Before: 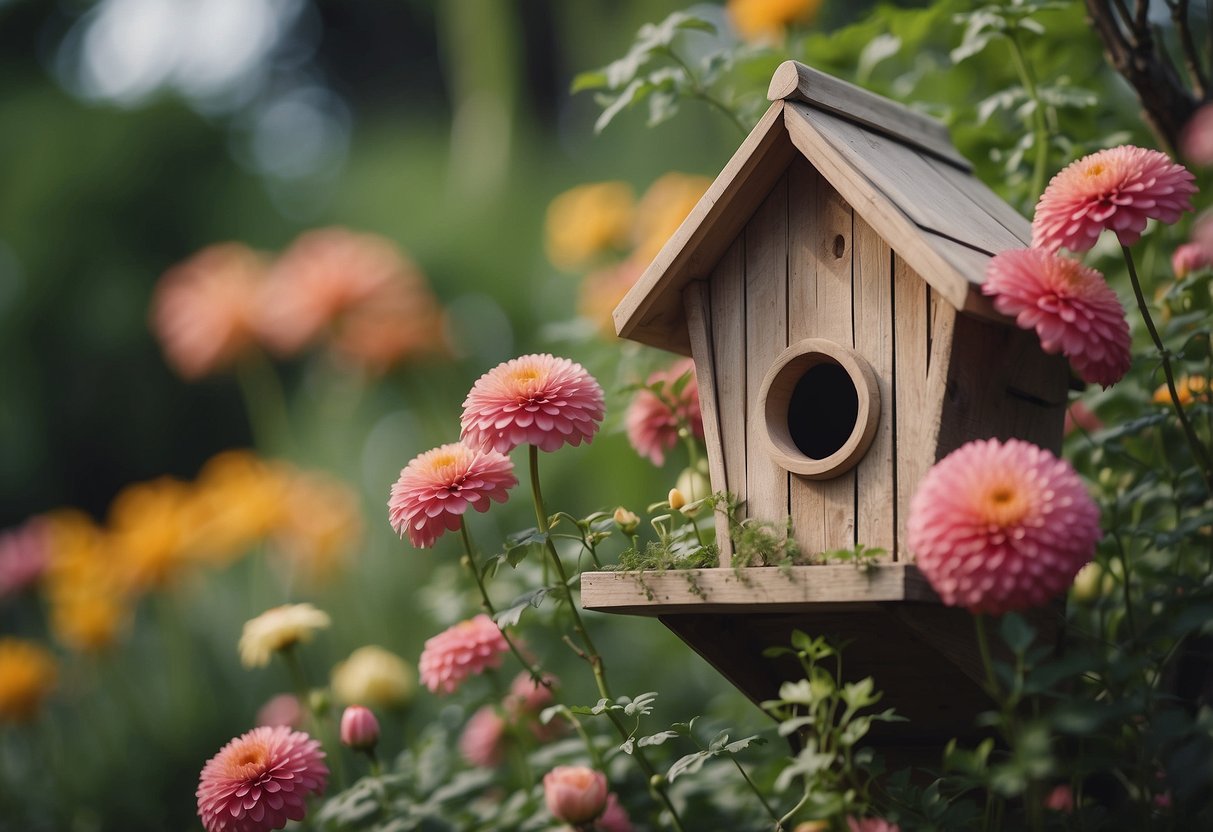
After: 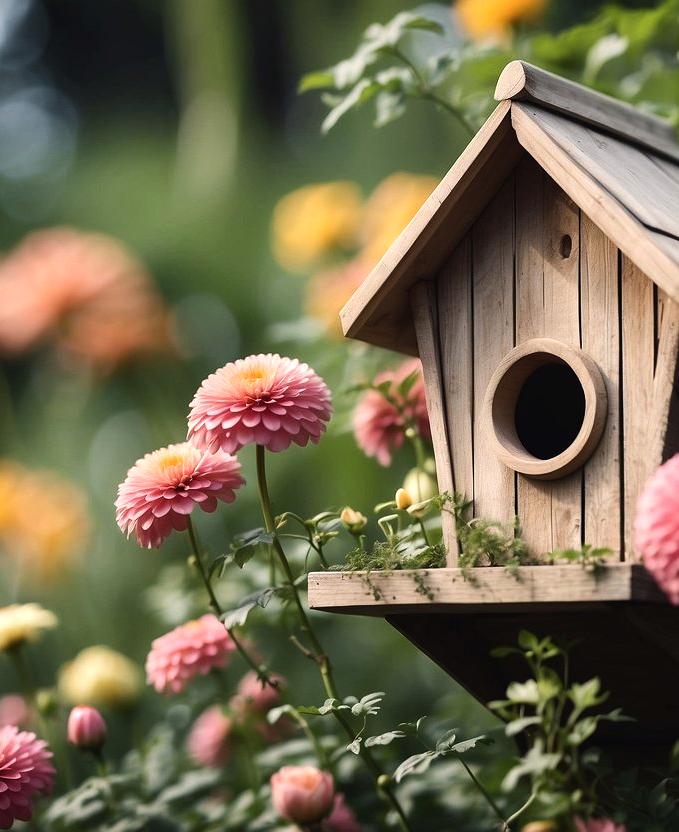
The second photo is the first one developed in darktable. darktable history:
crop and rotate: left 22.52%, right 21.443%
tone equalizer: -8 EV -0.772 EV, -7 EV -0.735 EV, -6 EV -0.581 EV, -5 EV -0.416 EV, -3 EV 0.396 EV, -2 EV 0.6 EV, -1 EV 0.675 EV, +0 EV 0.736 EV, edges refinement/feathering 500, mask exposure compensation -1.57 EV, preserve details no
